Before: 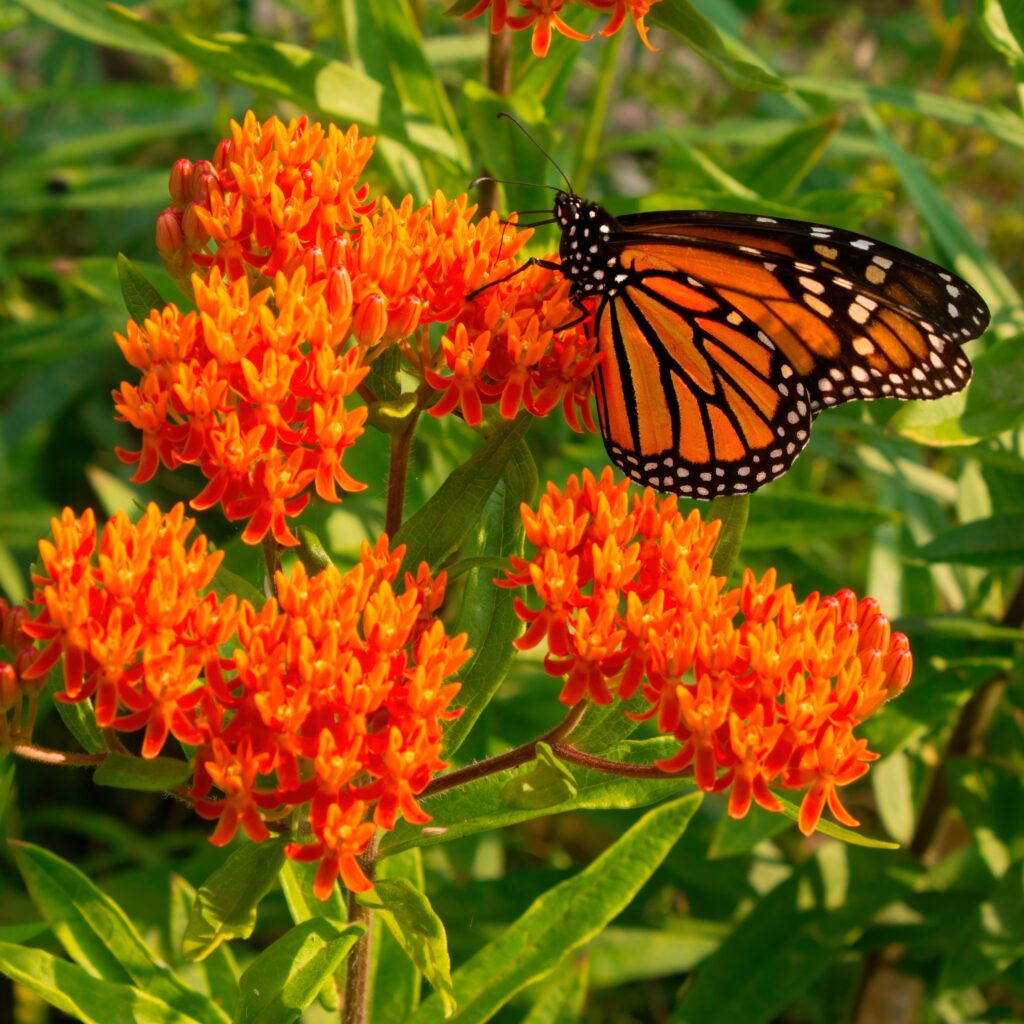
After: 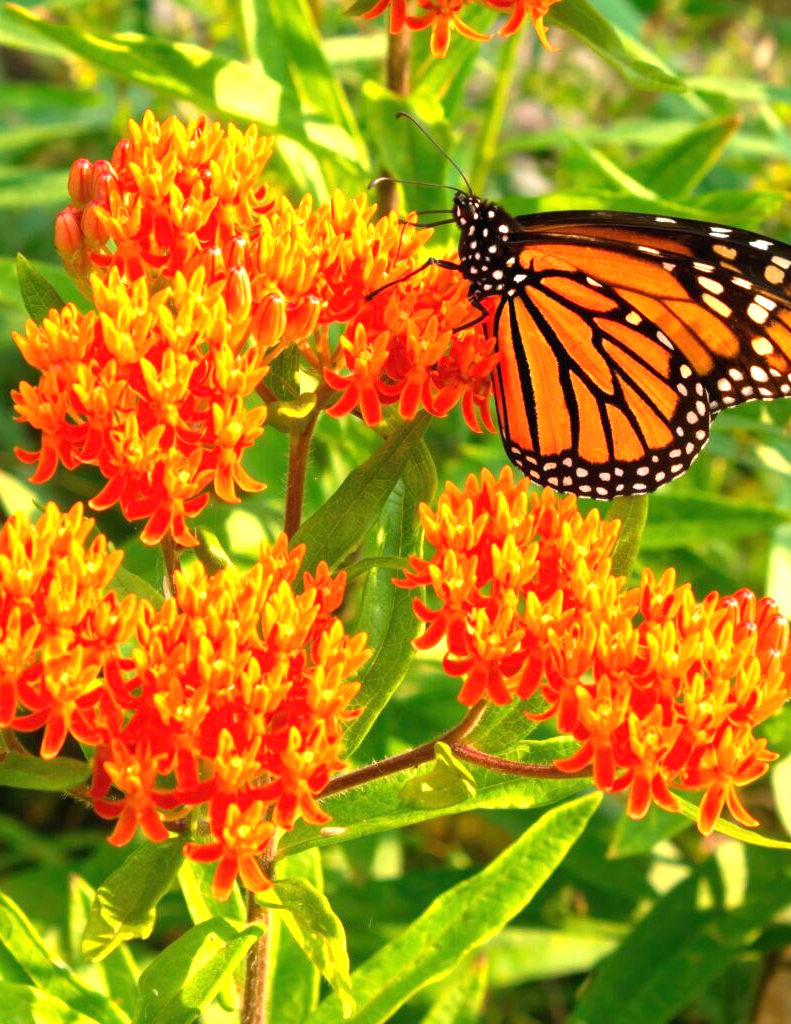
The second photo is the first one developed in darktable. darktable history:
crop: left 9.883%, right 12.799%
exposure: black level correction 0, exposure 1.345 EV, compensate highlight preservation false
